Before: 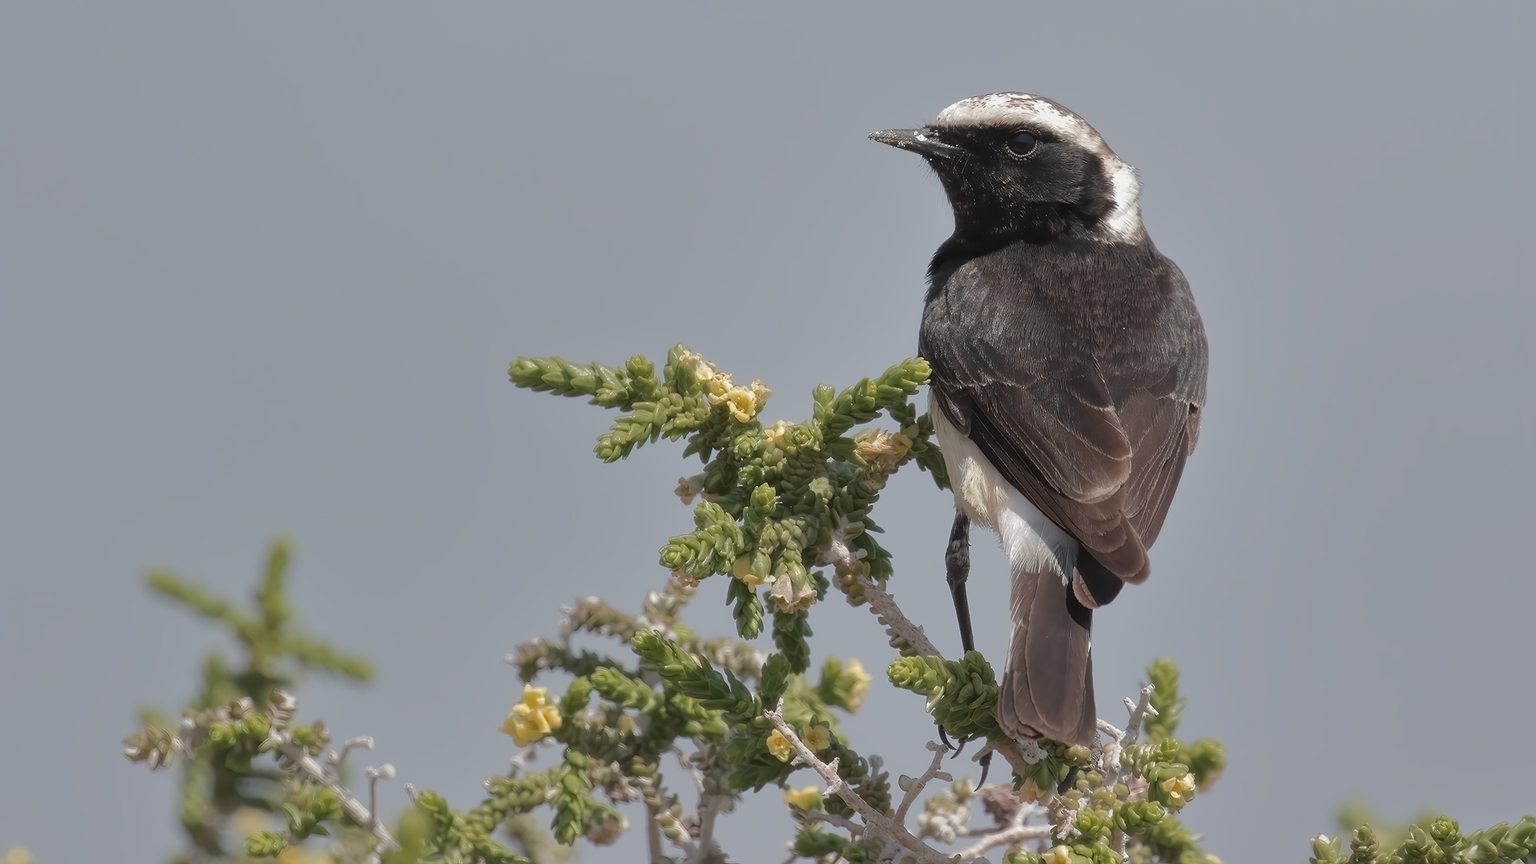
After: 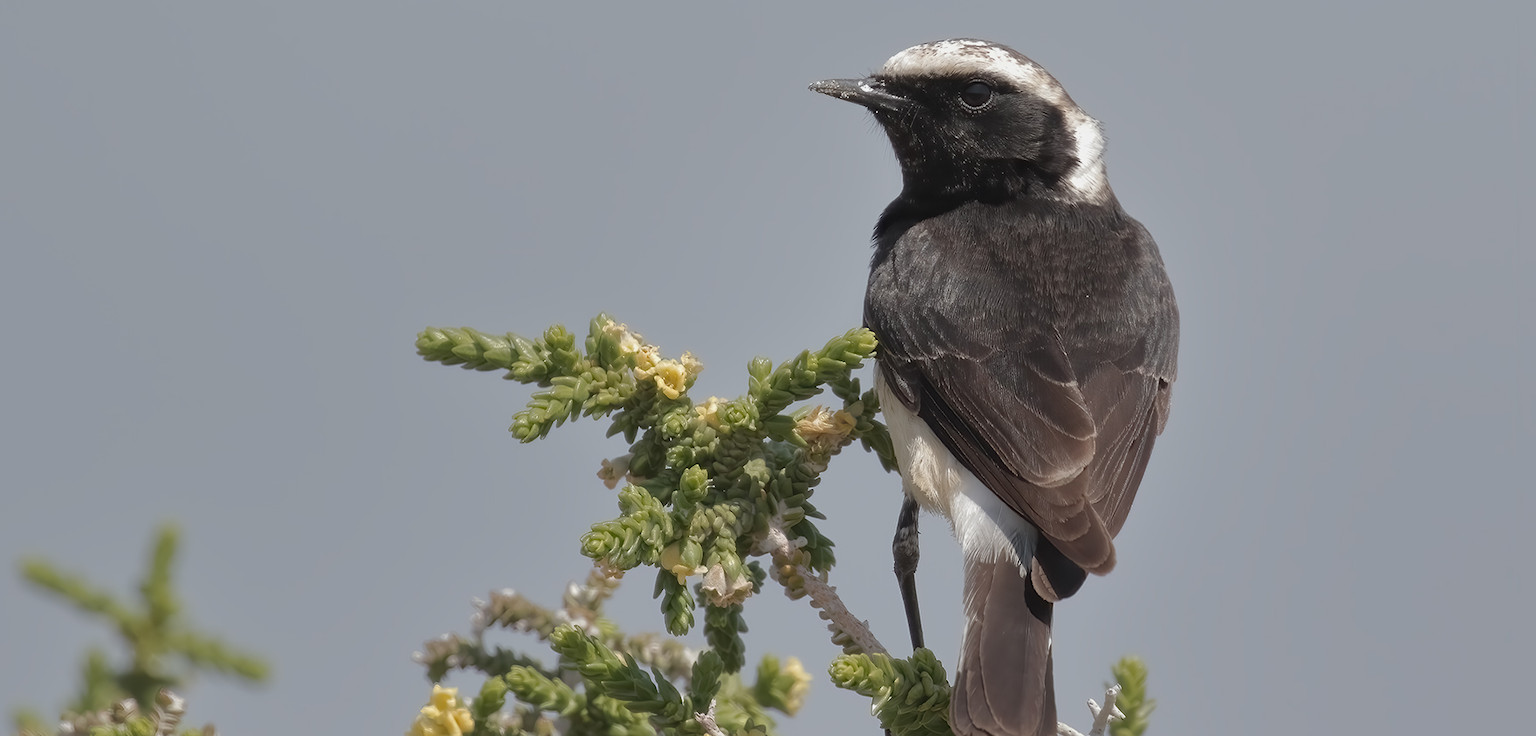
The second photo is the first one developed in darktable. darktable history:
crop: left 8.301%, top 6.587%, bottom 15.263%
